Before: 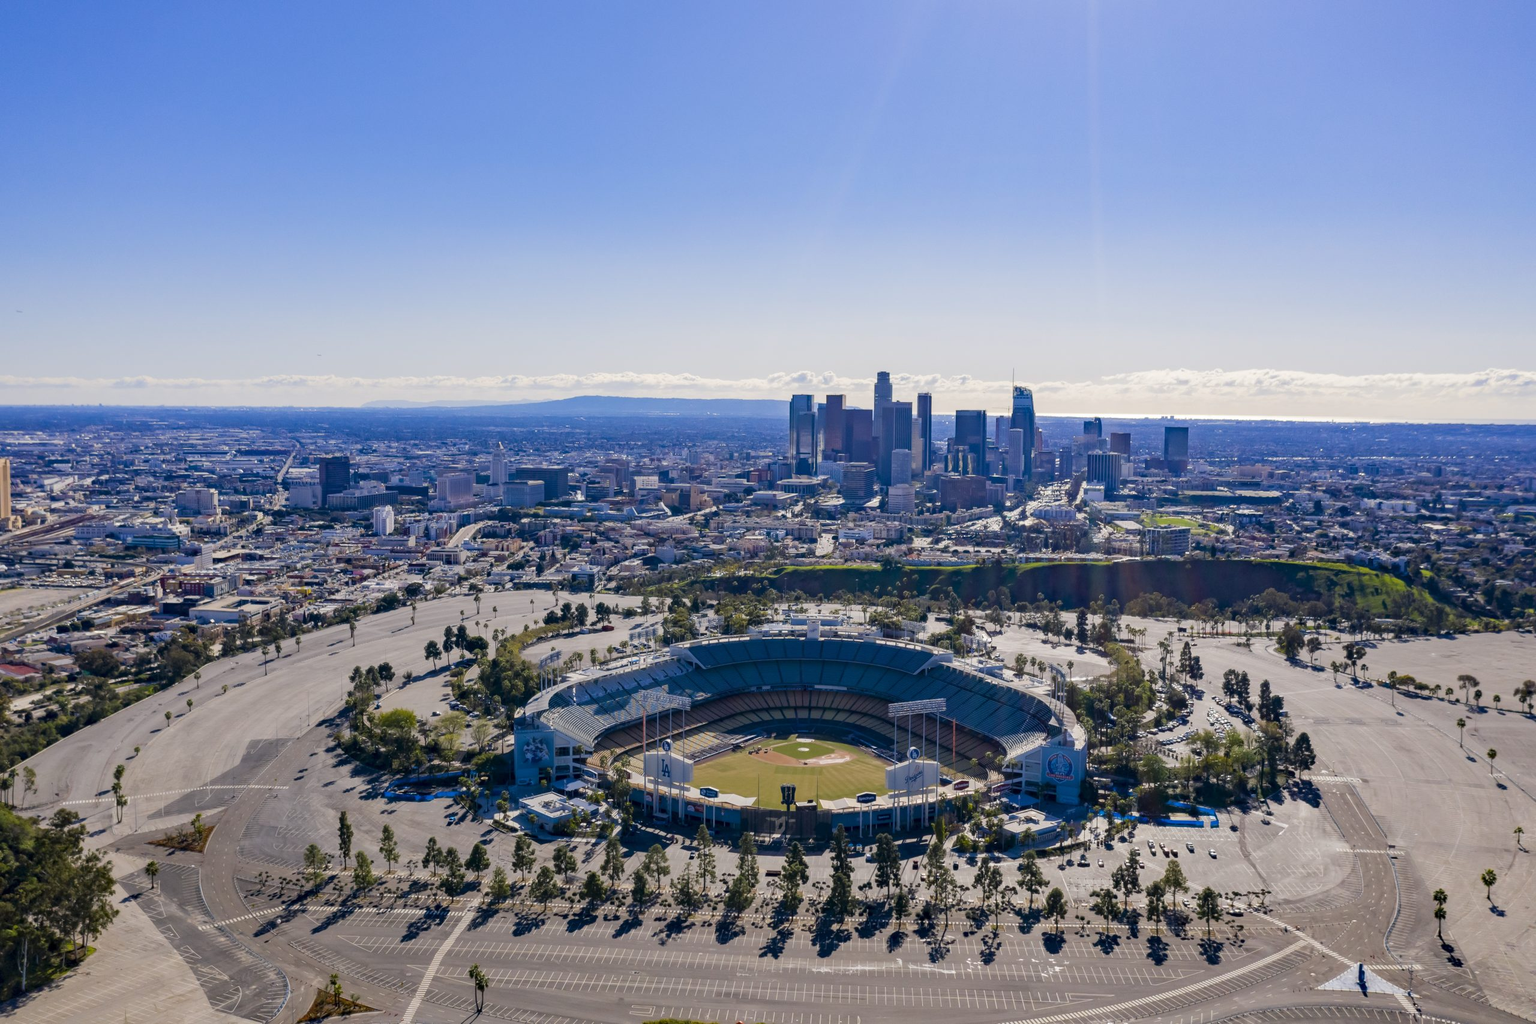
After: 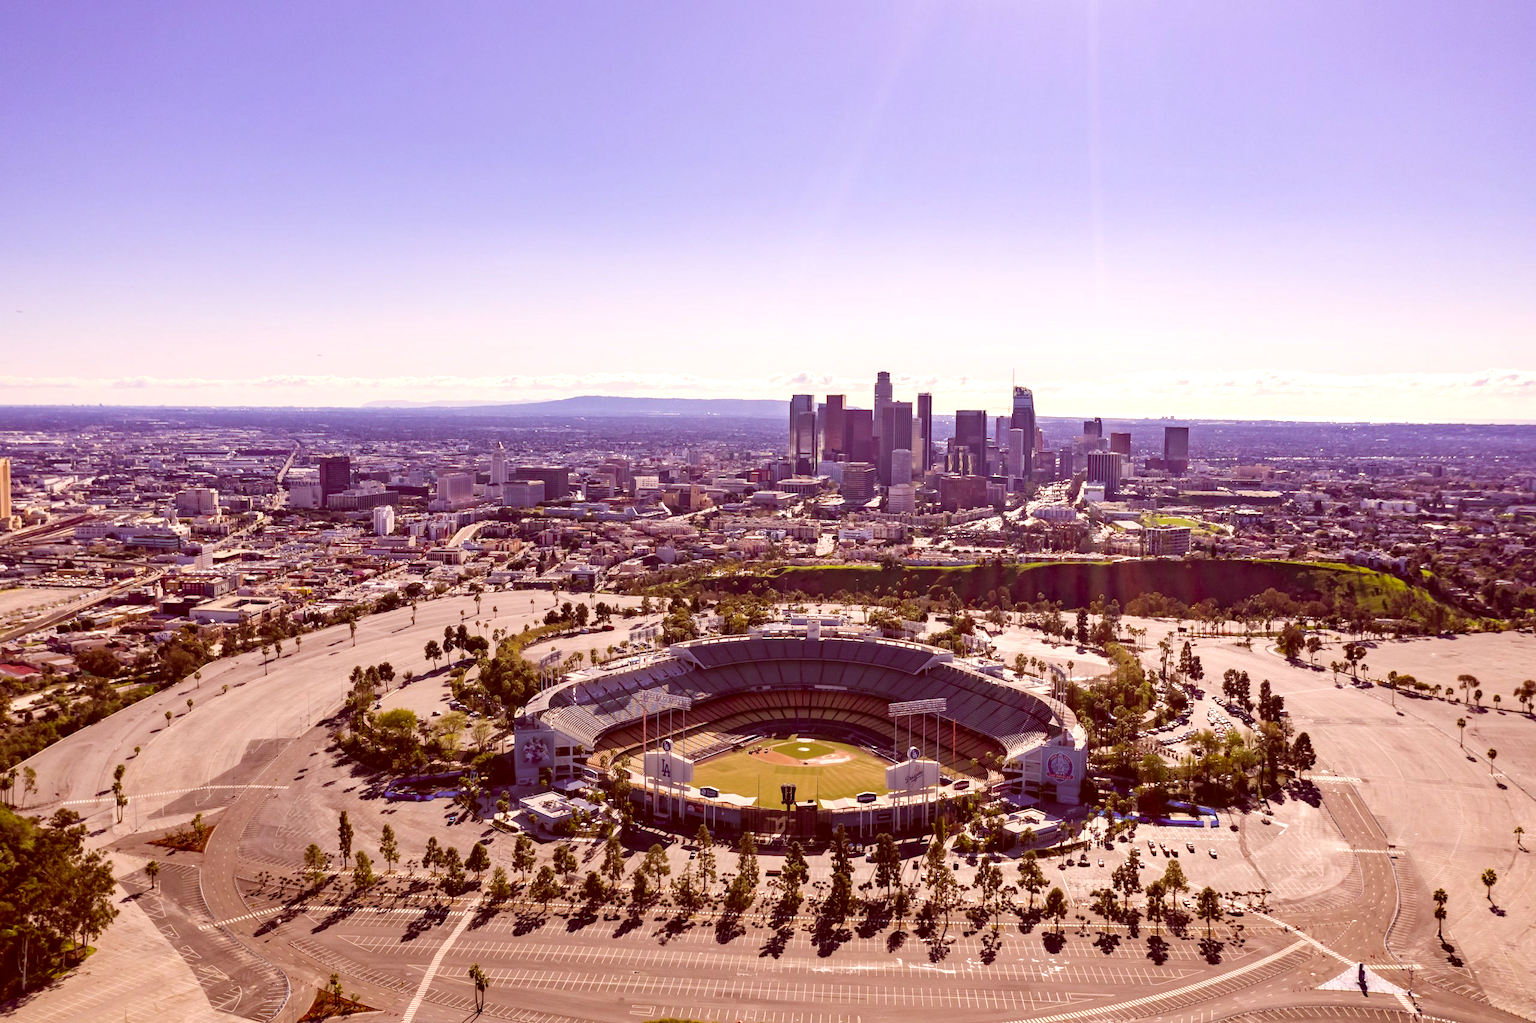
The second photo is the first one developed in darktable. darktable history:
color correction: highlights a* 9.28, highlights b* 8.54, shadows a* 39.96, shadows b* 39.46, saturation 0.772
contrast brightness saturation: contrast 0.091, saturation 0.271
levels: levels [0, 0.43, 0.859]
